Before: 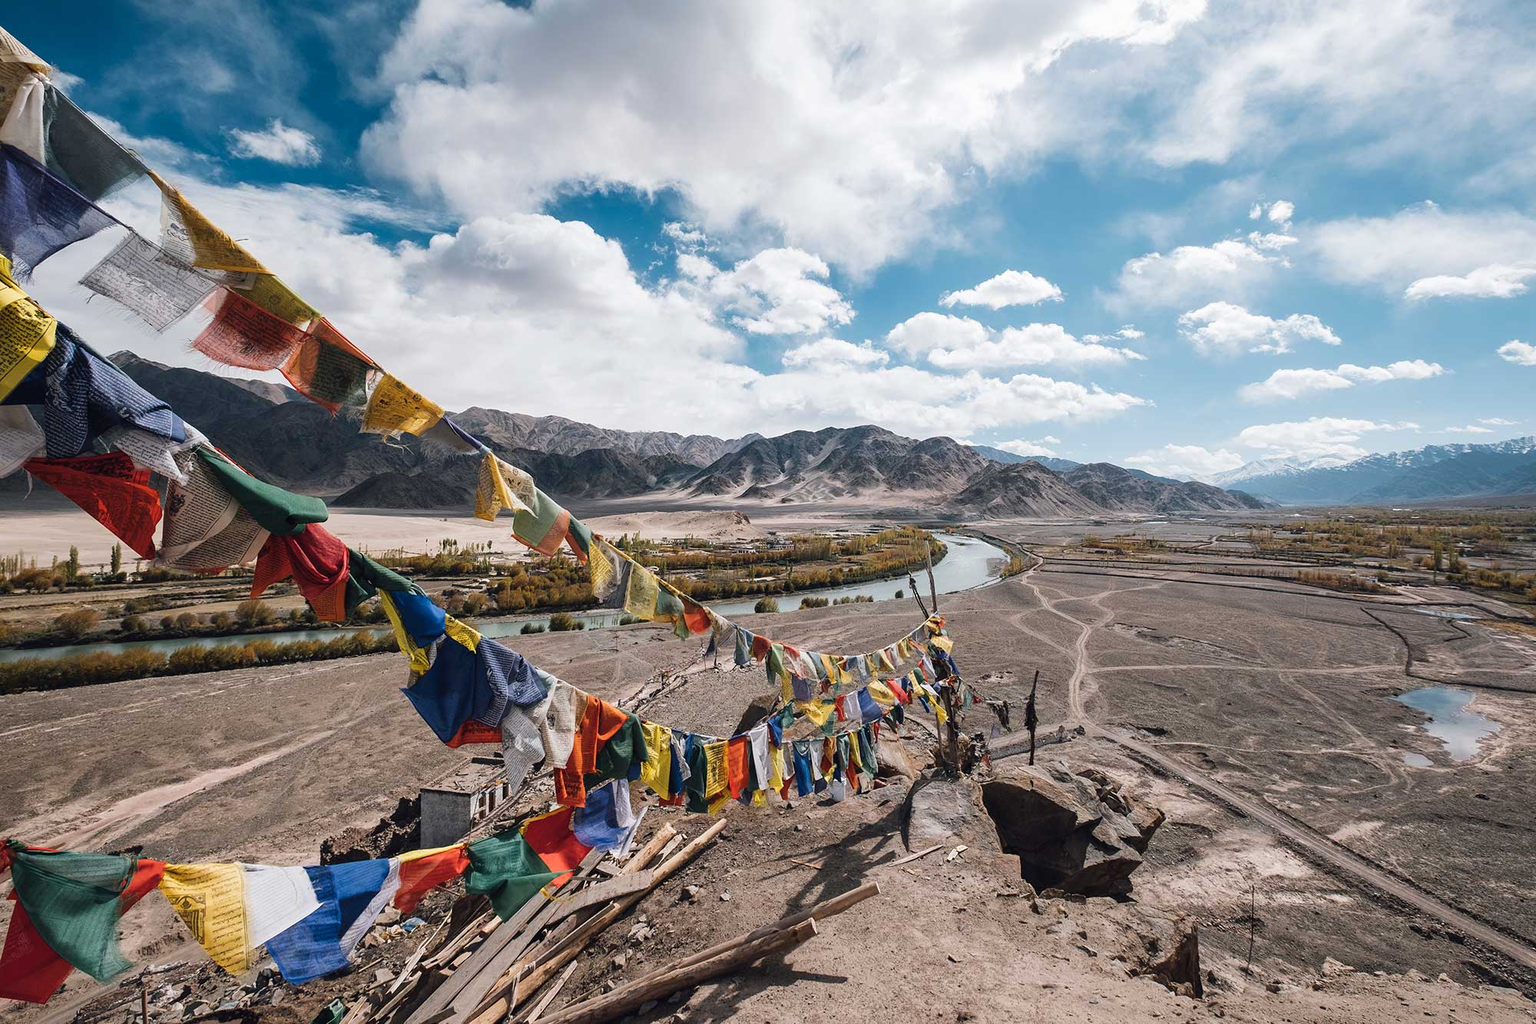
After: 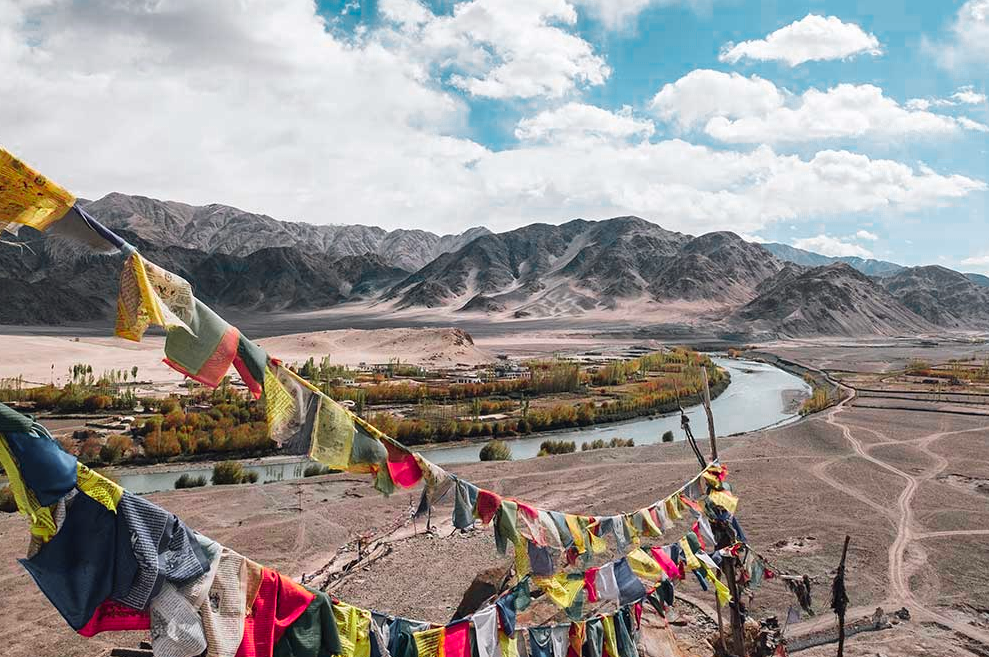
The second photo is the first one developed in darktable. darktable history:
crop: left 25.185%, top 25.321%, right 25.344%, bottom 25.383%
color zones: curves: ch0 [(0, 0.533) (0.126, 0.533) (0.234, 0.533) (0.368, 0.357) (0.5, 0.5) (0.625, 0.5) (0.74, 0.637) (0.875, 0.5)]; ch1 [(0.004, 0.708) (0.129, 0.662) (0.25, 0.5) (0.375, 0.331) (0.496, 0.396) (0.625, 0.649) (0.739, 0.26) (0.875, 0.5) (1, 0.478)]; ch2 [(0, 0.409) (0.132, 0.403) (0.236, 0.558) (0.379, 0.448) (0.5, 0.5) (0.625, 0.5) (0.691, 0.39) (0.875, 0.5)]
